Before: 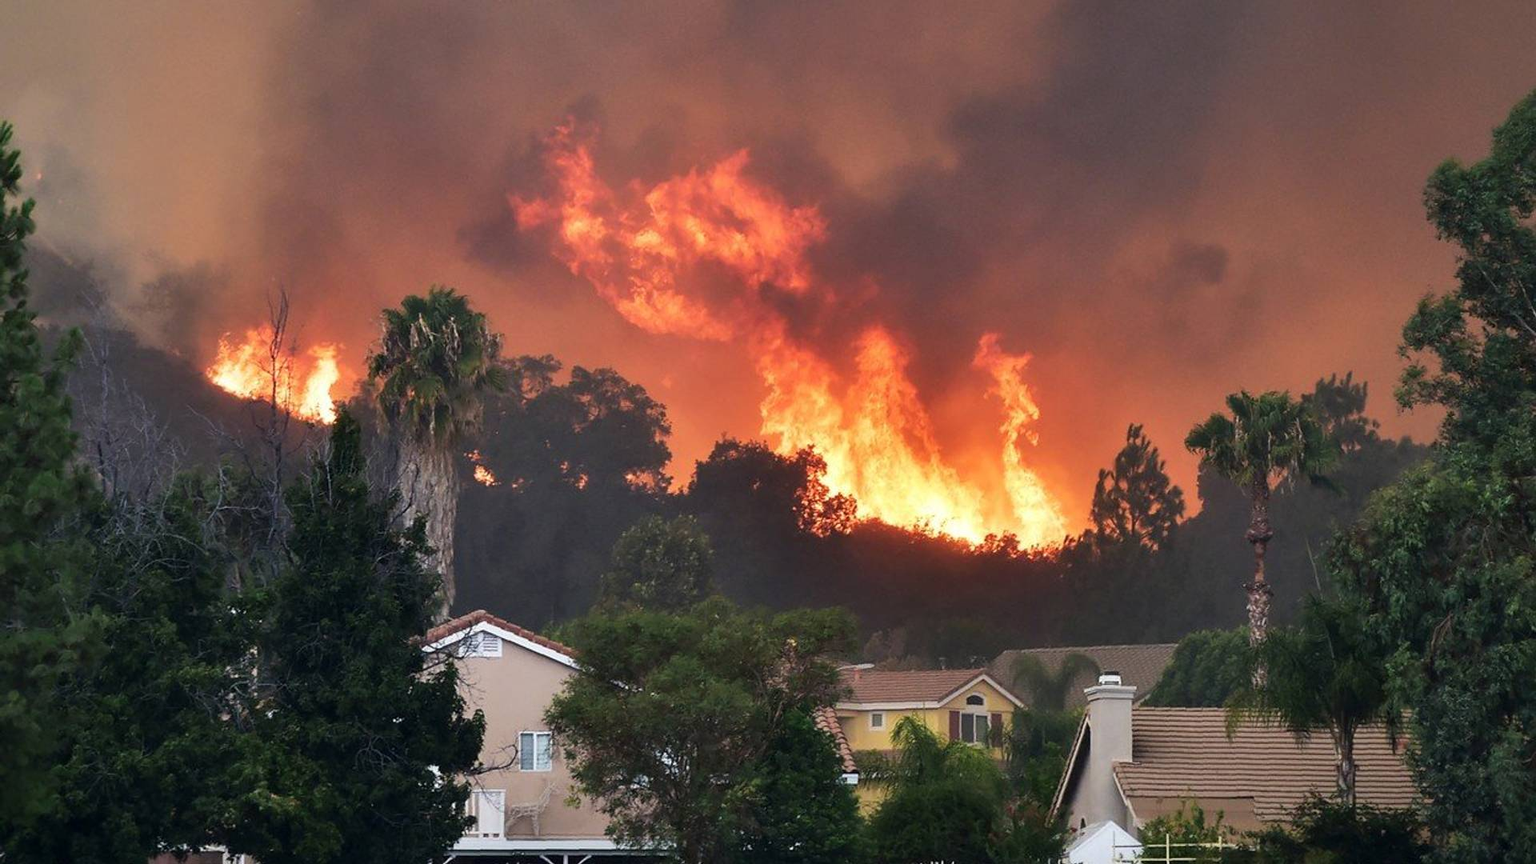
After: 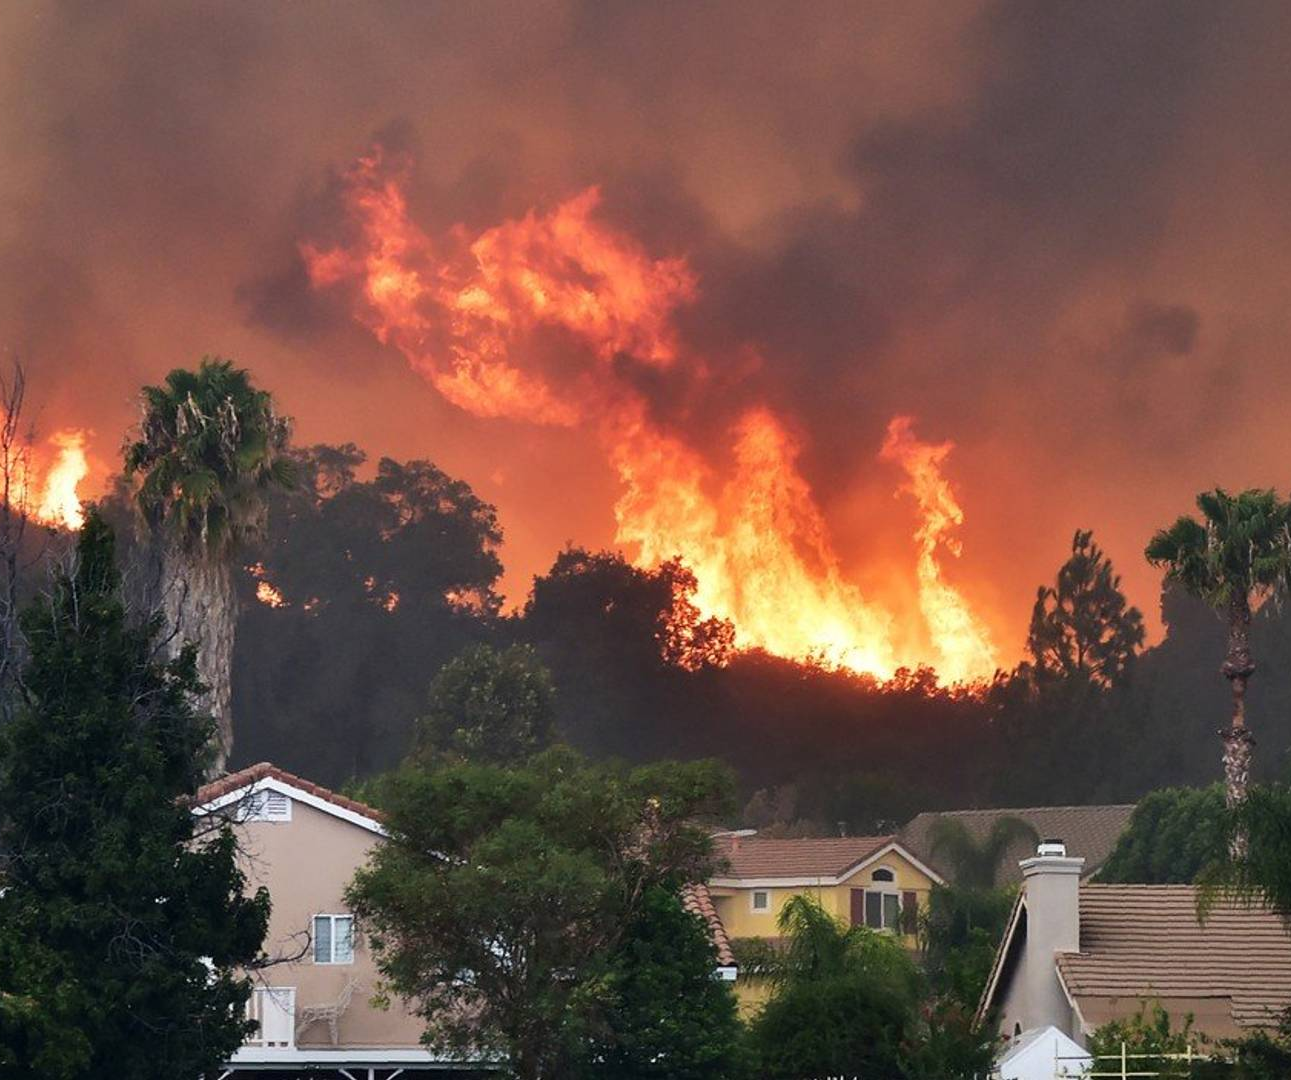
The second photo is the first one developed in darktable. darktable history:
crop and rotate: left 17.519%, right 15.206%
